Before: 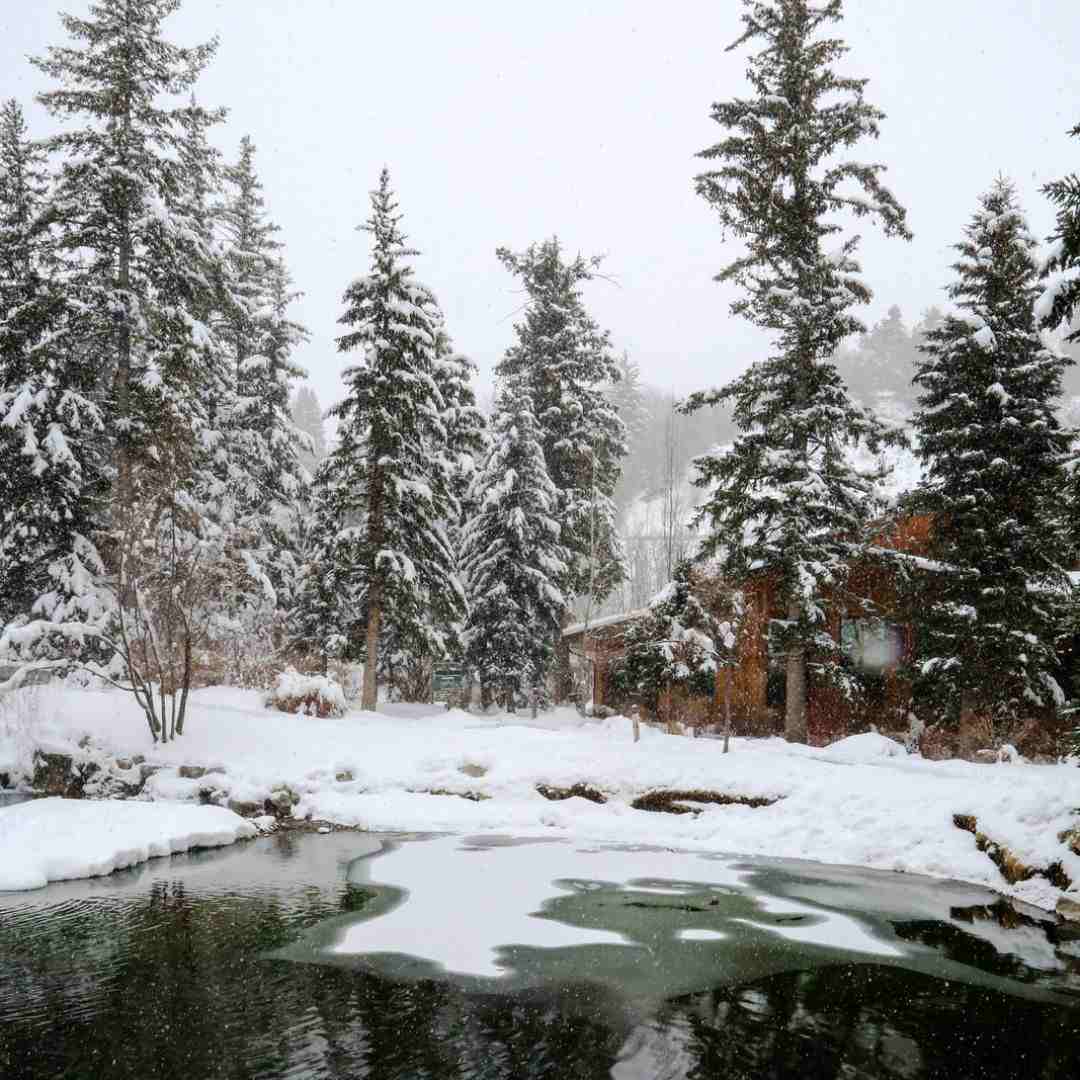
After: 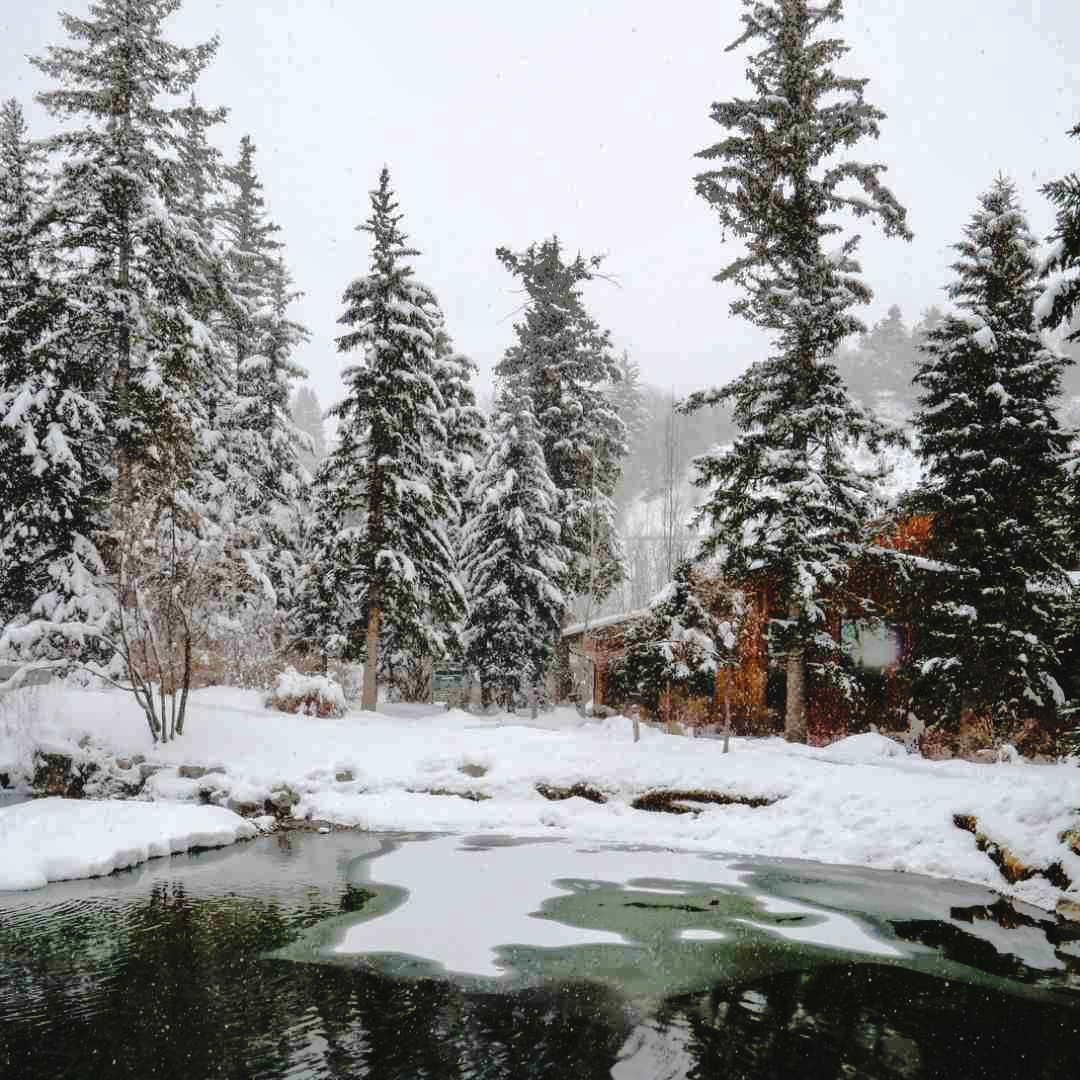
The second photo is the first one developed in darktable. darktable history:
contrast brightness saturation: contrast -0.08, brightness -0.04, saturation -0.11
tone equalizer: -8 EV -0.417 EV, -7 EV -0.389 EV, -6 EV -0.333 EV, -5 EV -0.222 EV, -3 EV 0.222 EV, -2 EV 0.333 EV, -1 EV 0.389 EV, +0 EV 0.417 EV, edges refinement/feathering 500, mask exposure compensation -1.57 EV, preserve details no
shadows and highlights: shadows 25, highlights -70
base curve: curves: ch0 [(0, 0) (0.036, 0.025) (0.121, 0.166) (0.206, 0.329) (0.605, 0.79) (1, 1)], preserve colors none
